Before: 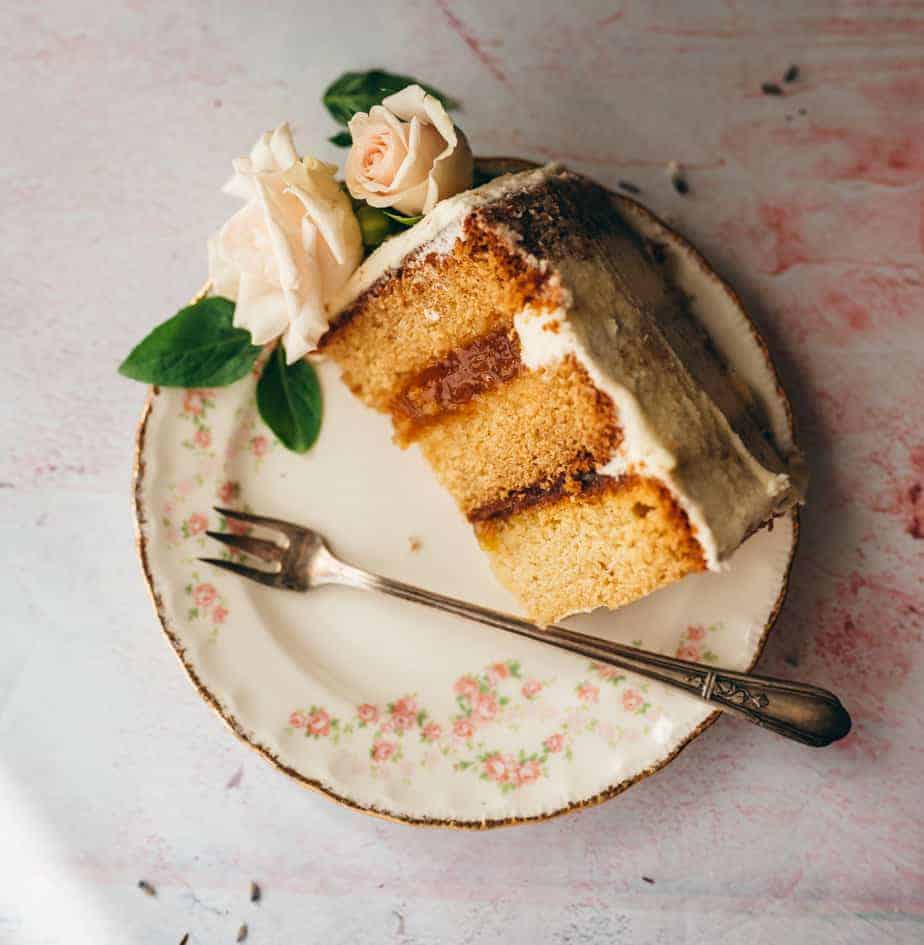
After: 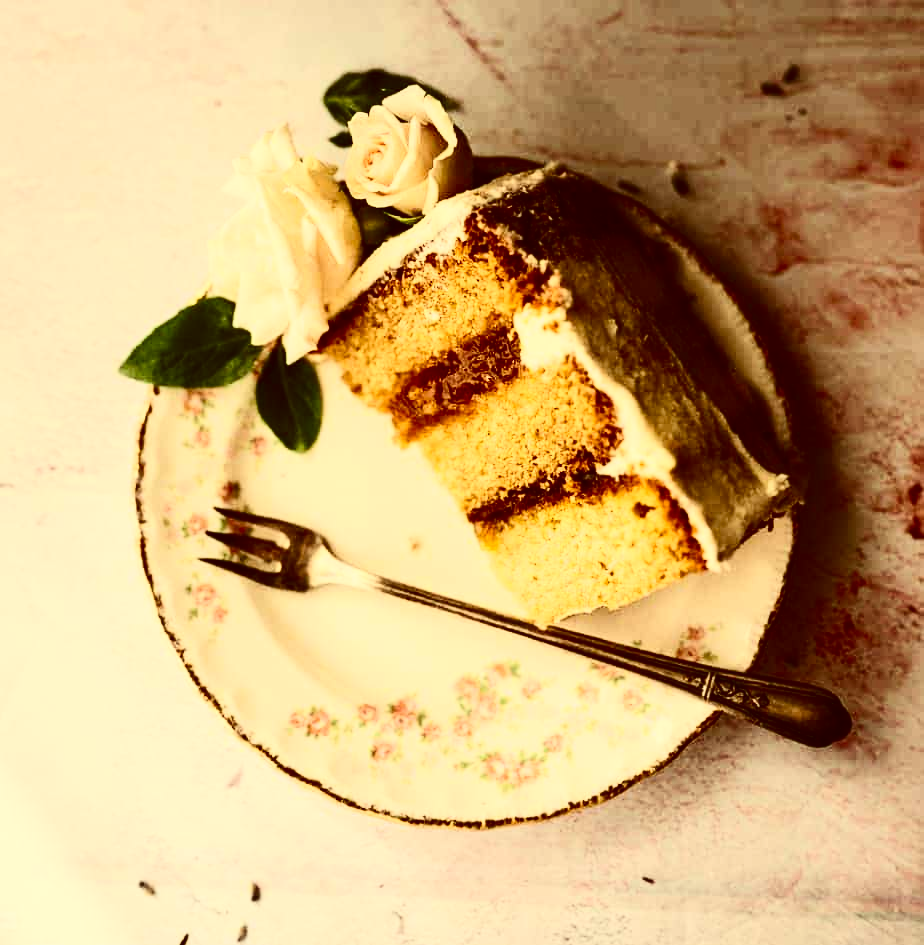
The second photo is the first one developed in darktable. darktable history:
contrast brightness saturation: contrast 0.5, saturation -0.1
color correction: highlights a* 1.12, highlights b* 24.26, shadows a* 15.58, shadows b* 24.26
